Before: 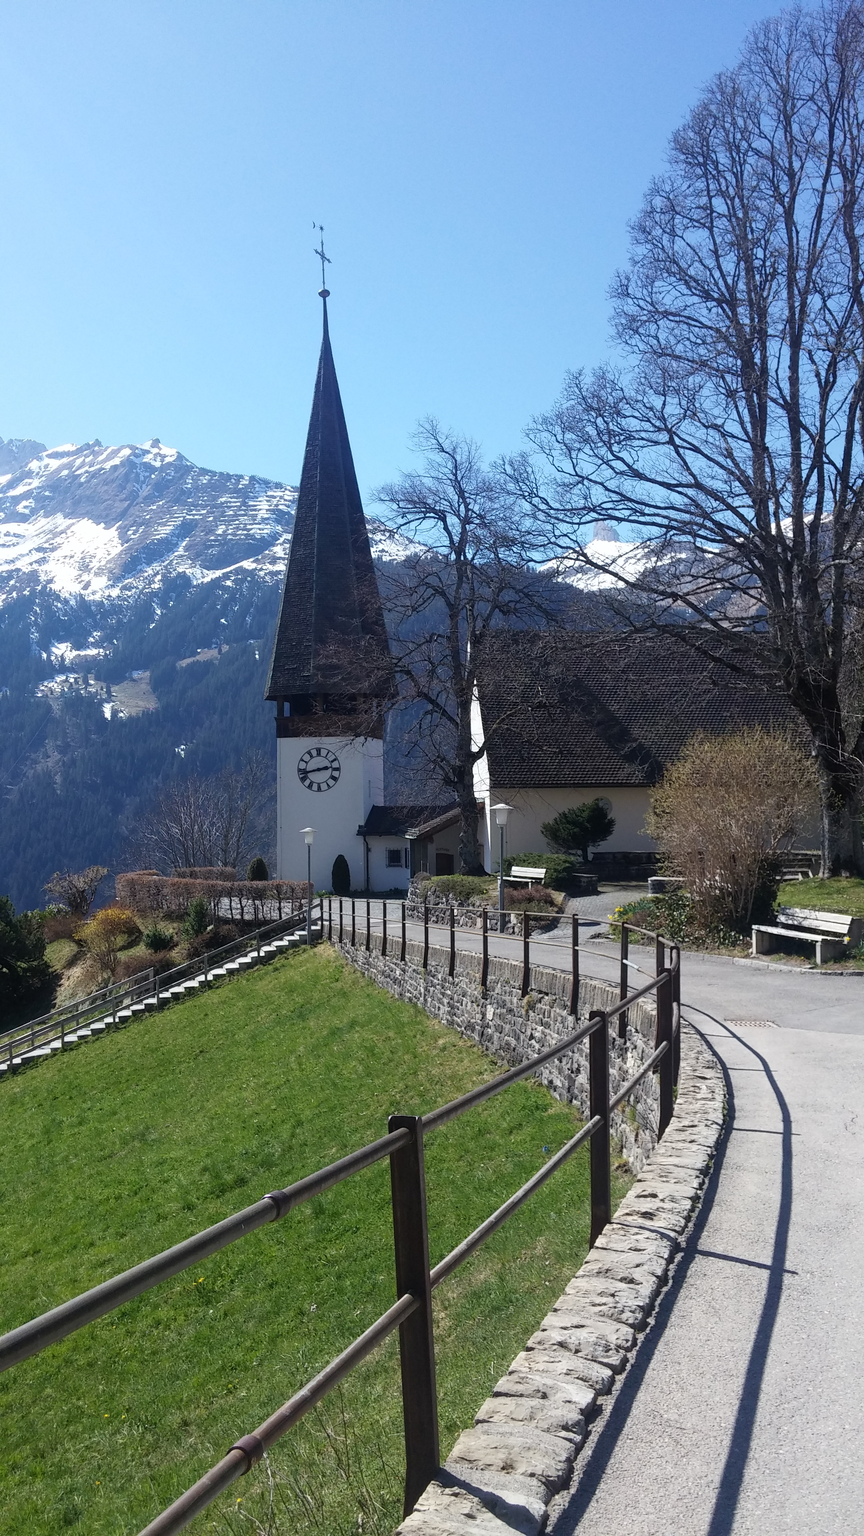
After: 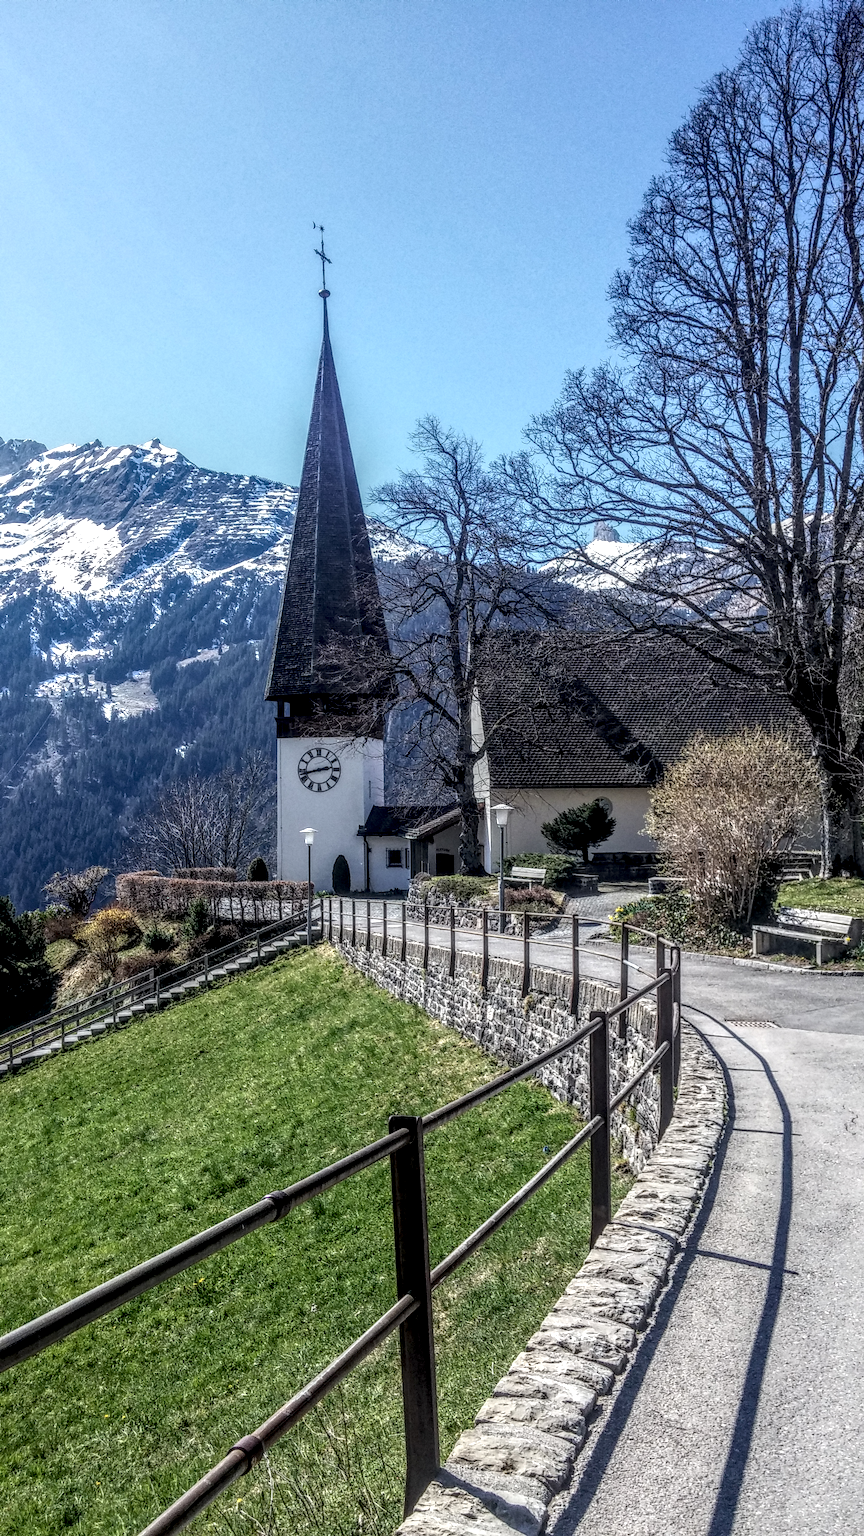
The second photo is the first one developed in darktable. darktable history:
local contrast: highlights 0%, shadows 0%, detail 300%, midtone range 0.3
color correction: highlights a* 0.003, highlights b* -0.283
